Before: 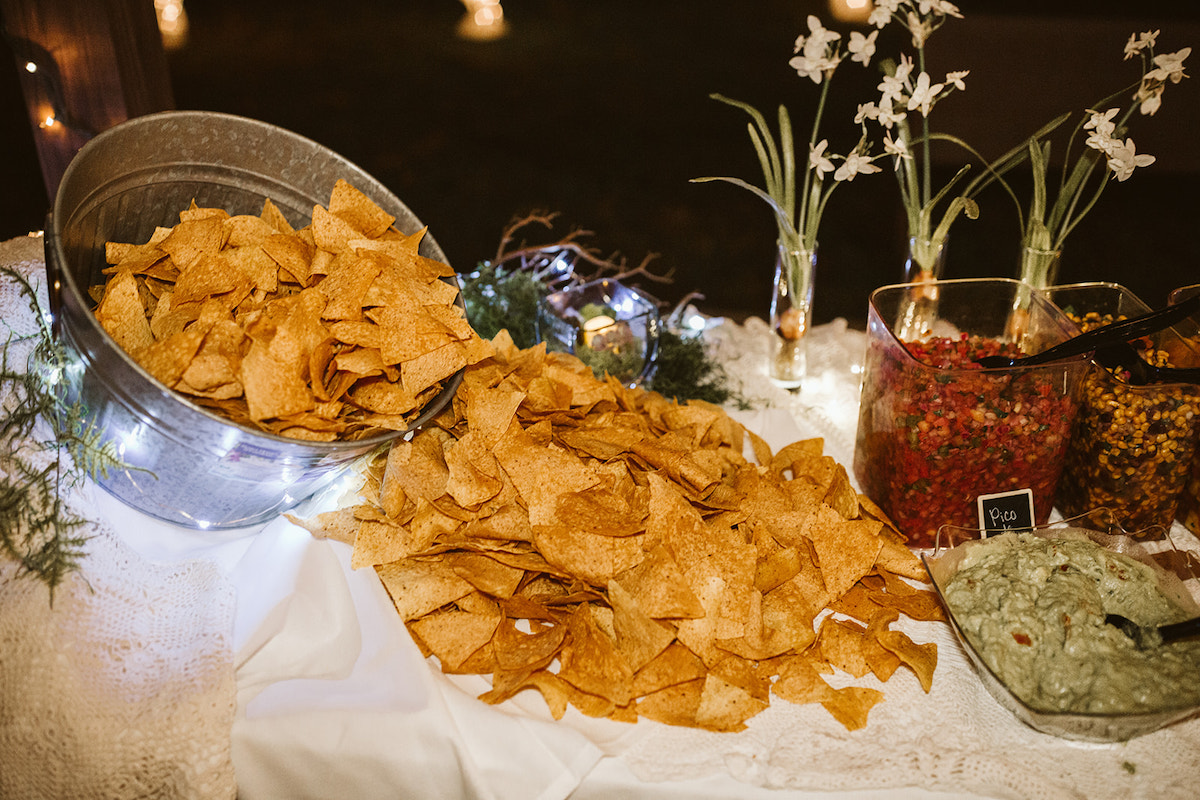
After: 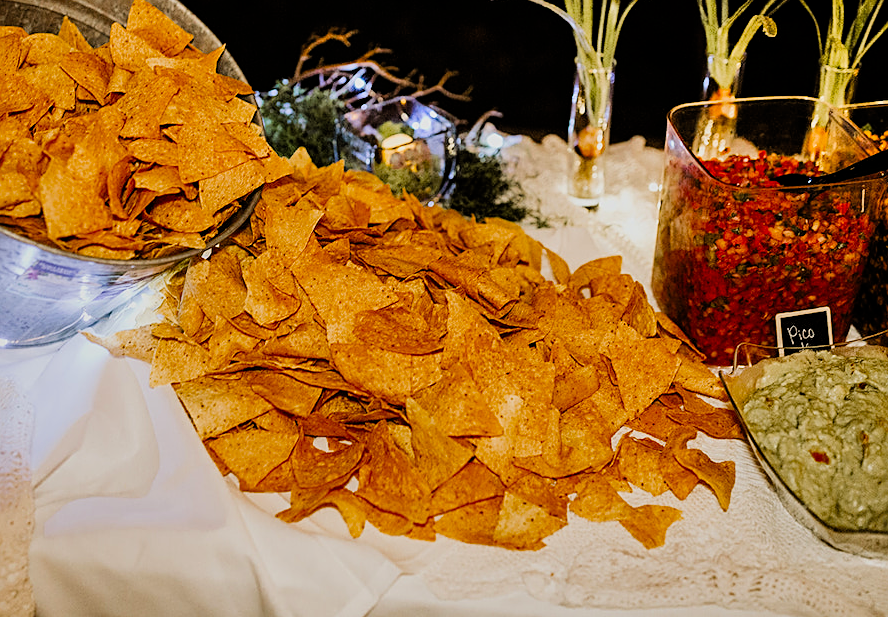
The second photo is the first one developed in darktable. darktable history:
filmic rgb: black relative exposure -7.75 EV, white relative exposure 4.4 EV, threshold 3 EV, target black luminance 0%, hardness 3.76, latitude 50.51%, contrast 1.074, highlights saturation mix 10%, shadows ↔ highlights balance -0.22%, color science v4 (2020), enable highlight reconstruction true
shadows and highlights: shadows 49, highlights -41, soften with gaussian
crop: left 16.871%, top 22.857%, right 9.116%
sharpen: on, module defaults
